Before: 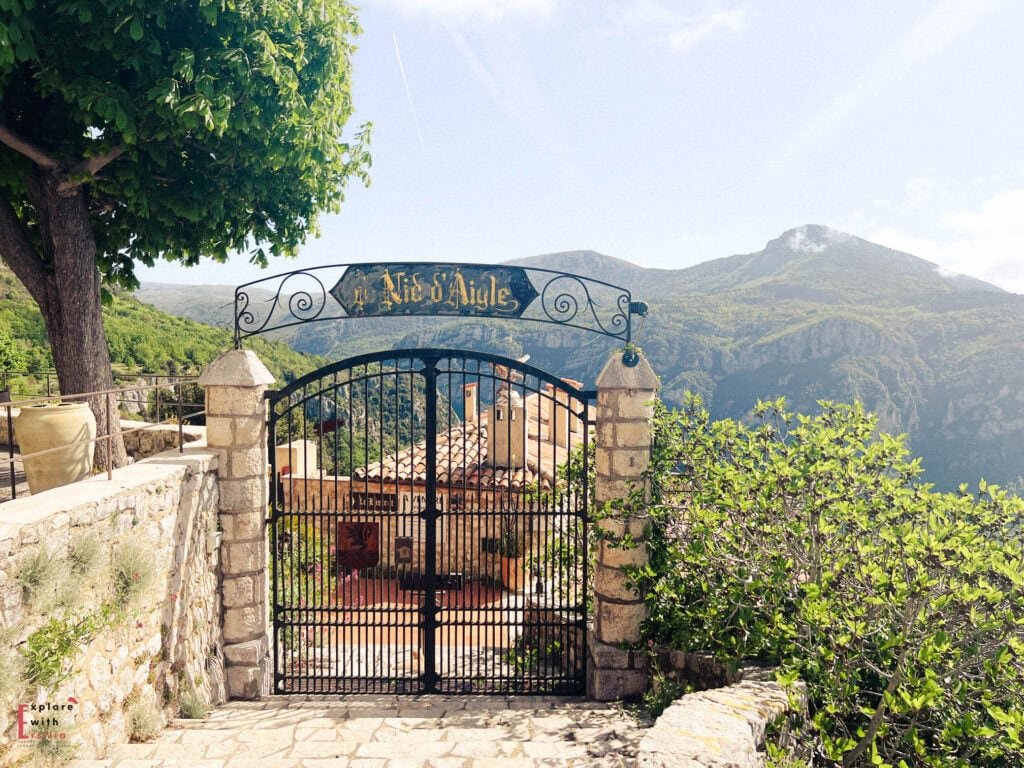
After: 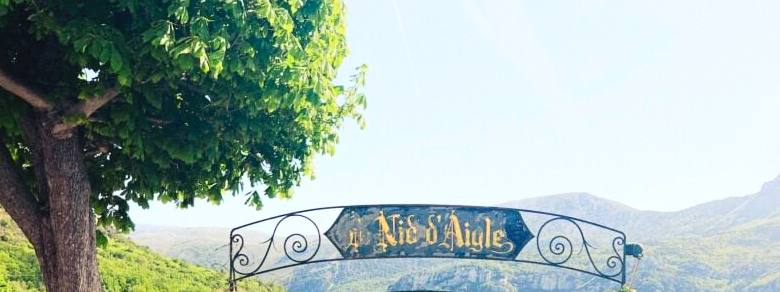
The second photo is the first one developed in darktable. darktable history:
contrast brightness saturation: contrast 0.24, brightness 0.26, saturation 0.39
rotate and perspective: automatic cropping original format, crop left 0, crop top 0
exposure: black level correction 0, compensate exposure bias true, compensate highlight preservation false
crop: left 0.579%, top 7.627%, right 23.167%, bottom 54.275%
